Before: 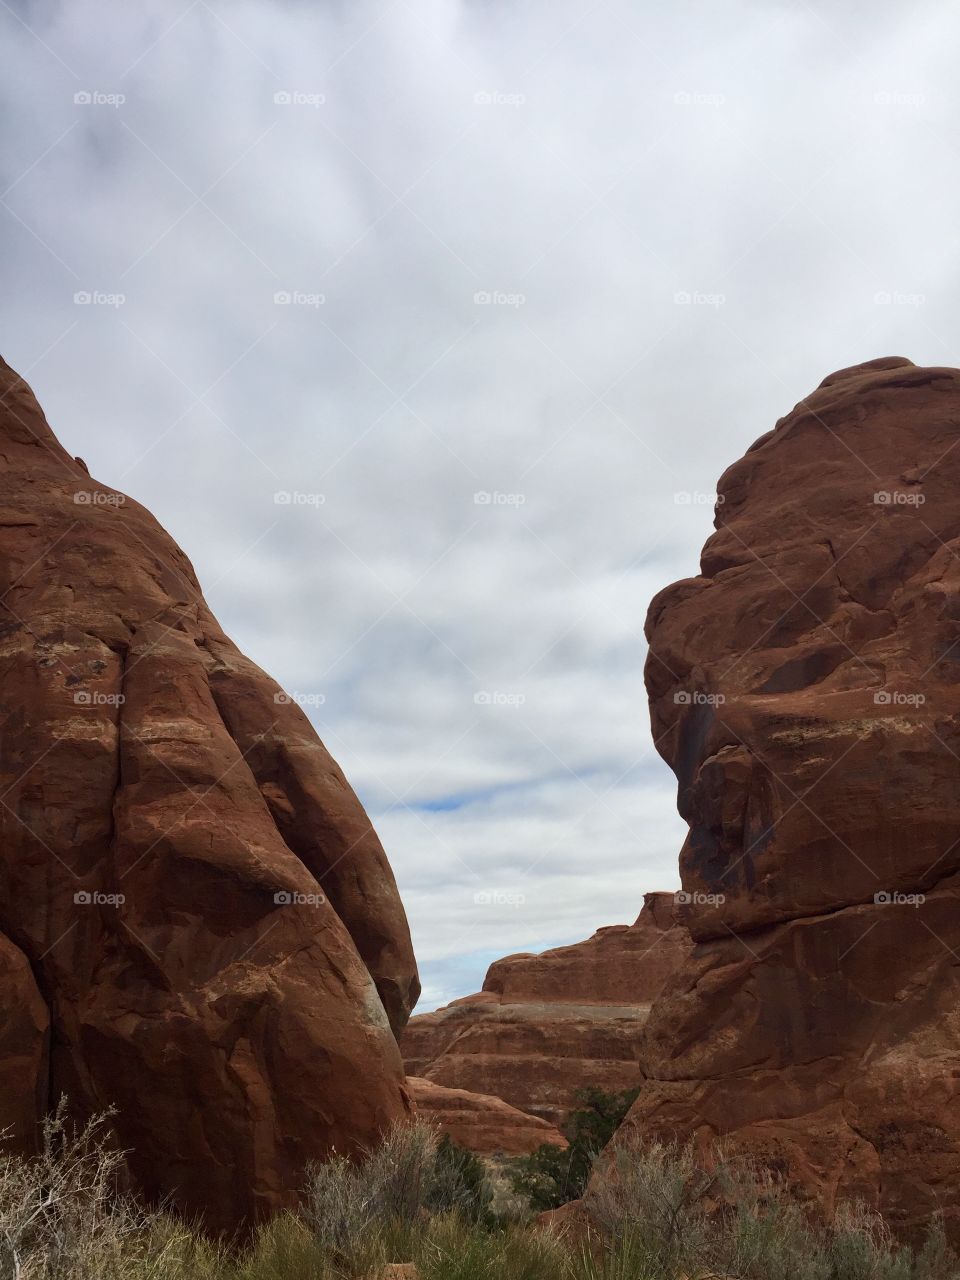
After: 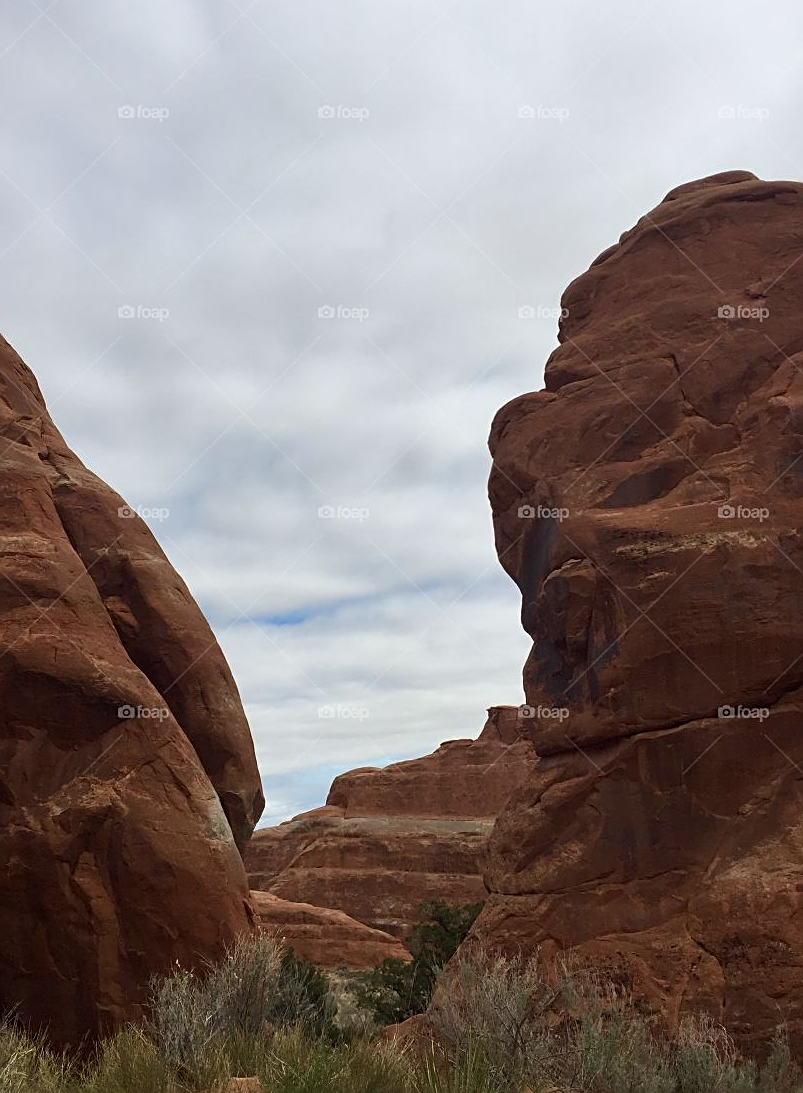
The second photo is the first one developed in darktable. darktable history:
crop: left 16.27%, top 14.574%
sharpen: on, module defaults
